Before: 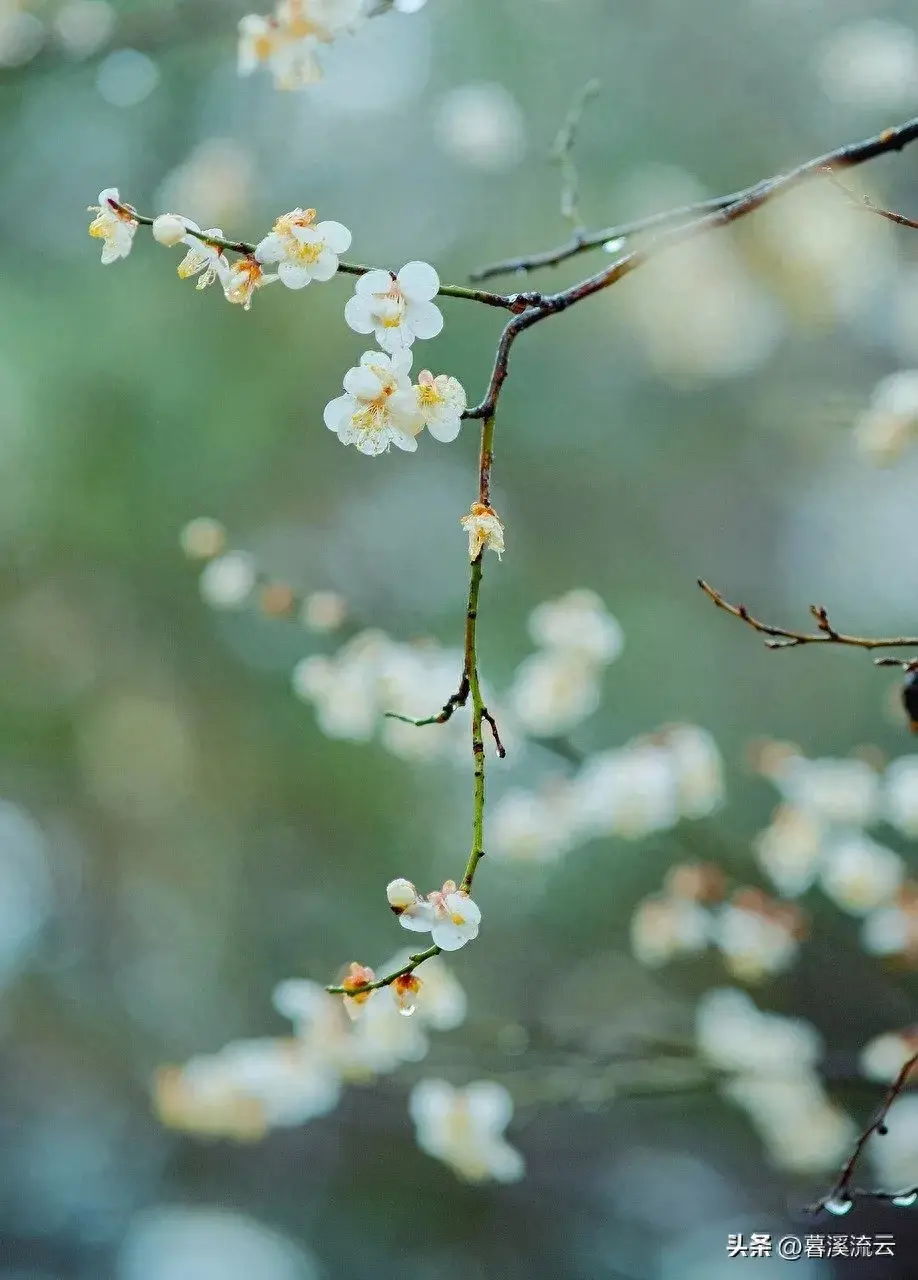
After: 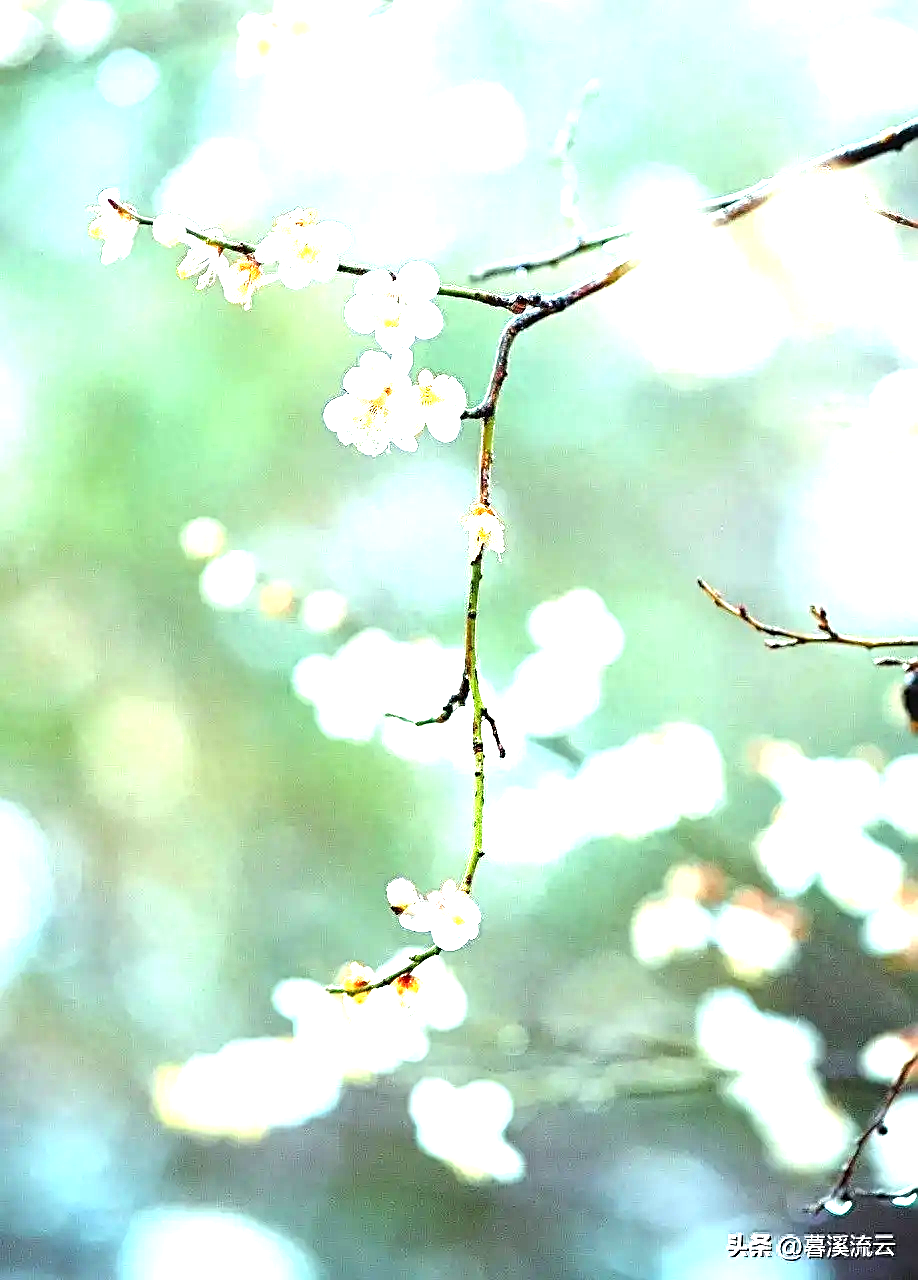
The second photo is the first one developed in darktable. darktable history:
exposure: black level correction 0.001, exposure 1.641 EV, compensate highlight preservation false
sharpen: on, module defaults
tone equalizer: -8 EV -0.378 EV, -7 EV -0.427 EV, -6 EV -0.319 EV, -5 EV -0.22 EV, -3 EV 0.242 EV, -2 EV 0.319 EV, -1 EV 0.412 EV, +0 EV 0.415 EV, edges refinement/feathering 500, mask exposure compensation -1.57 EV, preserve details no
